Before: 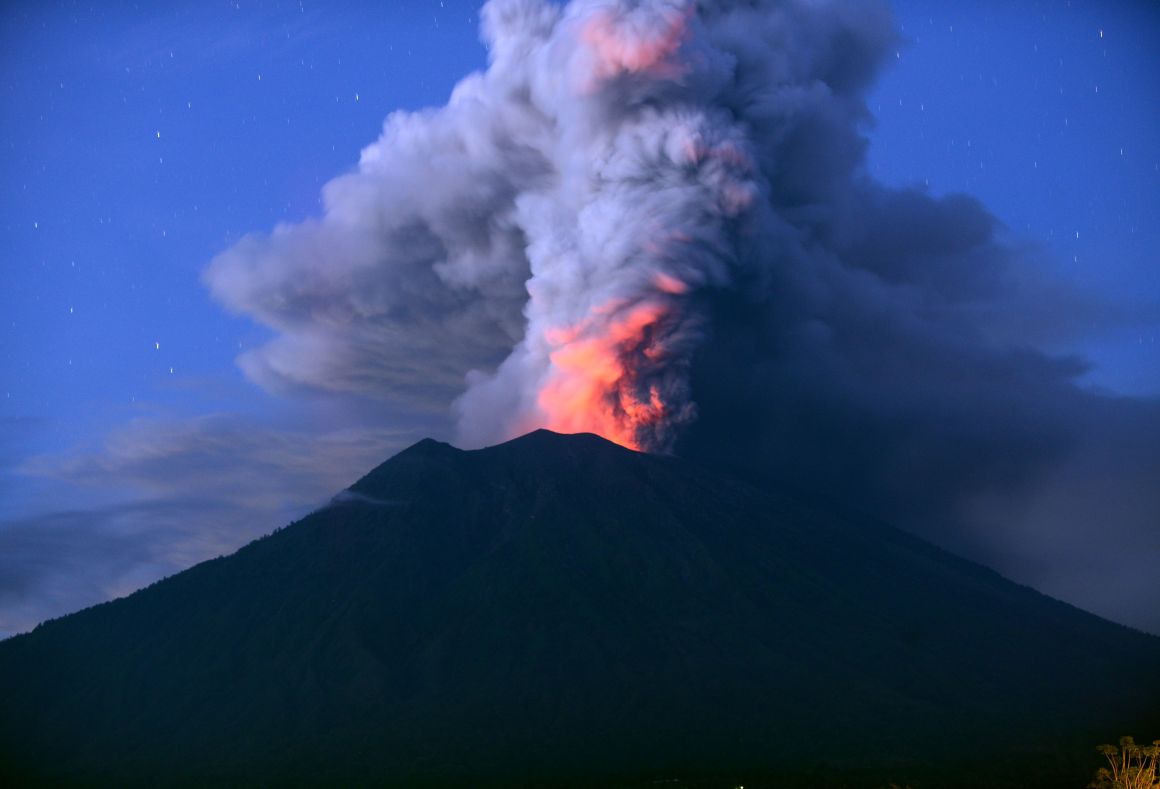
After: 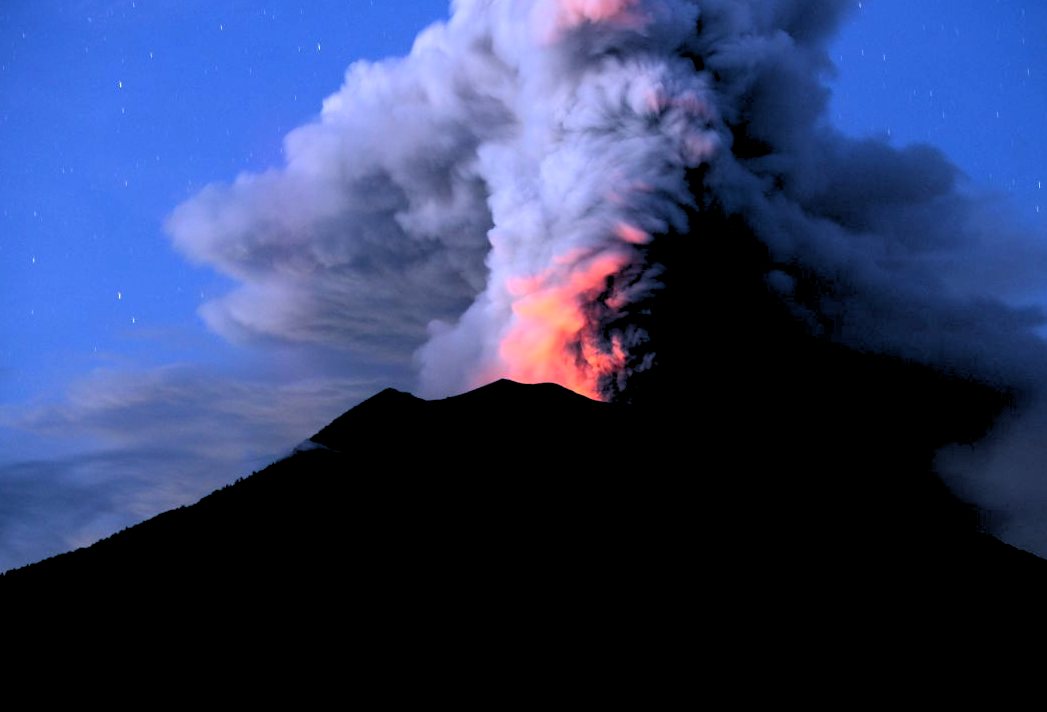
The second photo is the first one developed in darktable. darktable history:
contrast brightness saturation: contrast 0.1, brightness 0.03, saturation 0.09
rgb levels: levels [[0.029, 0.461, 0.922], [0, 0.5, 1], [0, 0.5, 1]]
crop: left 3.305%, top 6.436%, right 6.389%, bottom 3.258%
